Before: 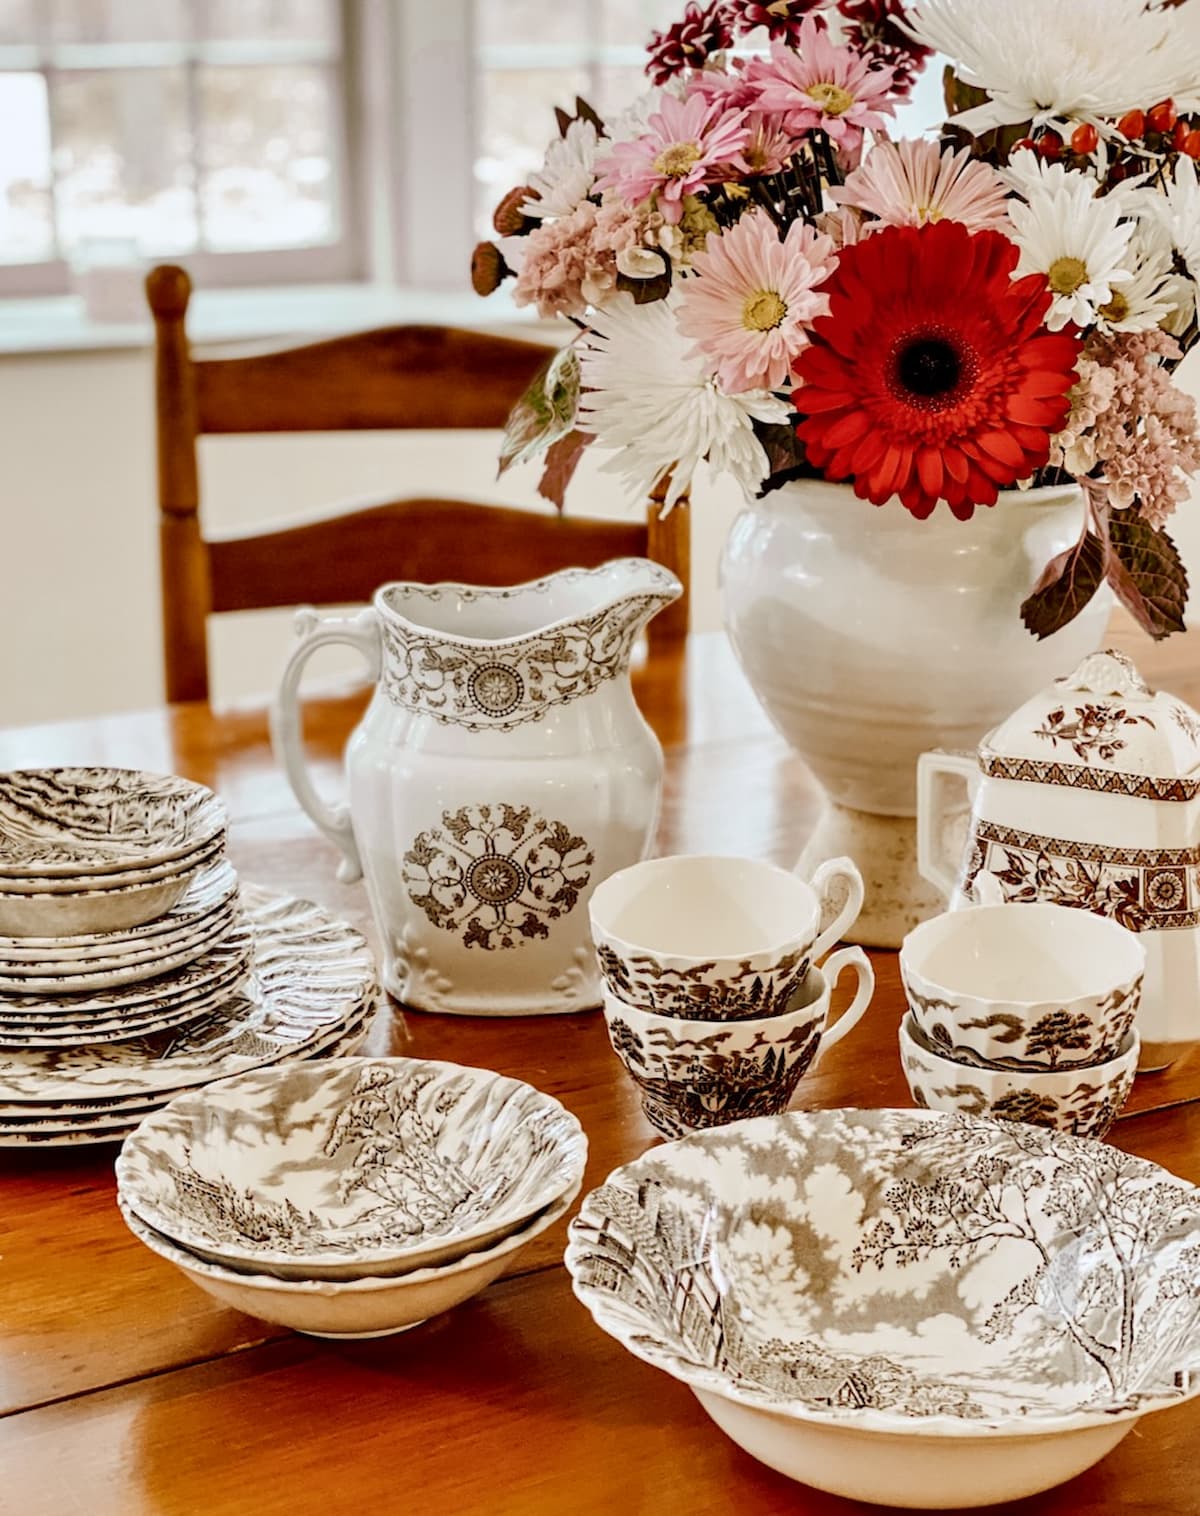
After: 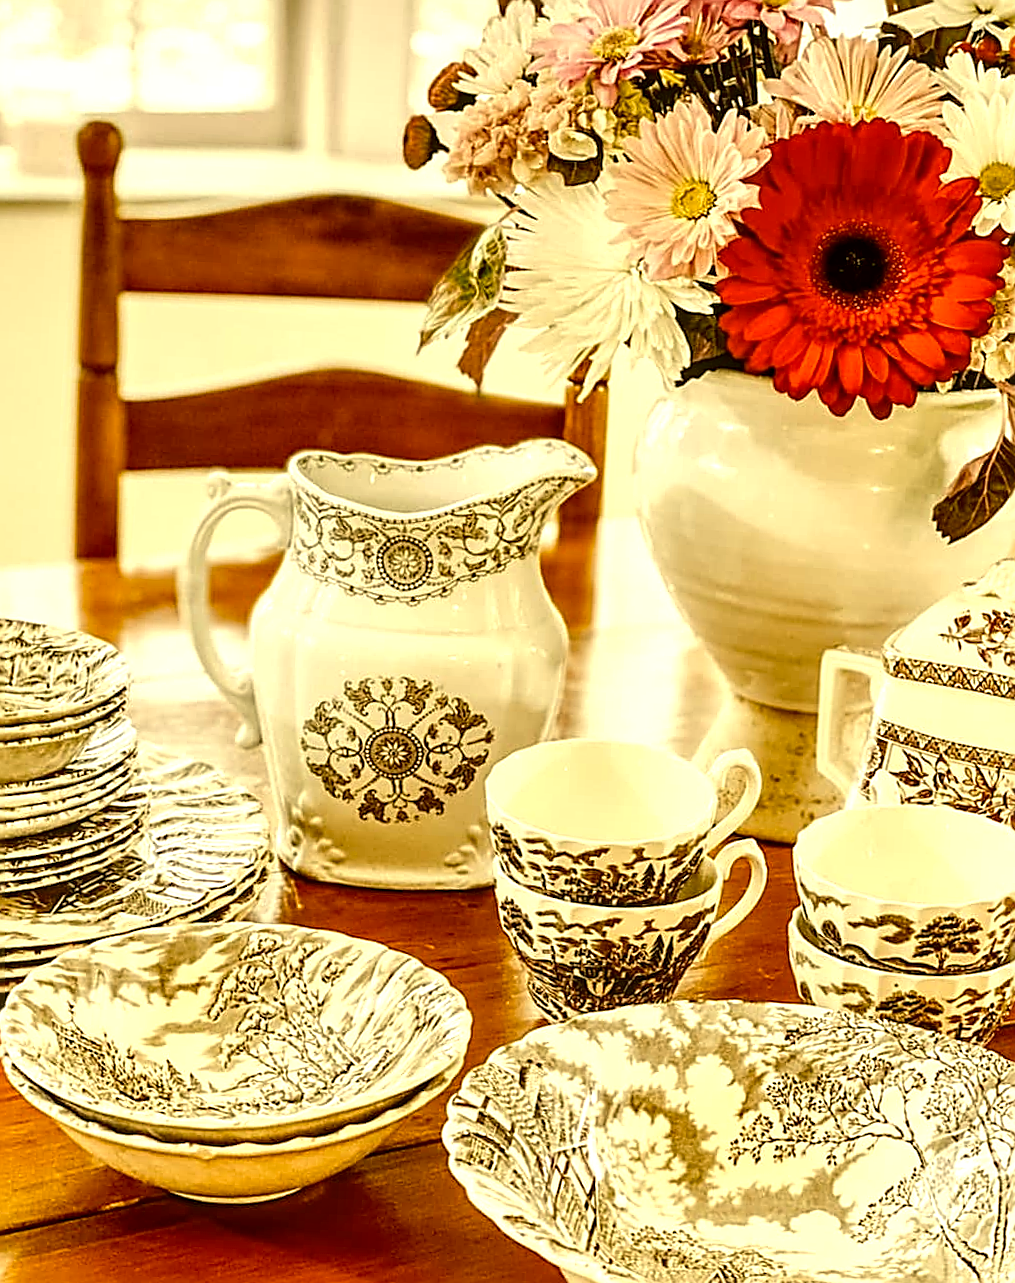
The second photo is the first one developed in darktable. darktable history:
color correction: highlights a* 0.107, highlights b* 29.42, shadows a* -0.299, shadows b* 21
exposure: black level correction 0, exposure 0.703 EV
local contrast: detail 130%
crop and rotate: angle -3.13°, left 5.075%, top 5.186%, right 4.598%, bottom 4.409%
sharpen: amount 1.001
